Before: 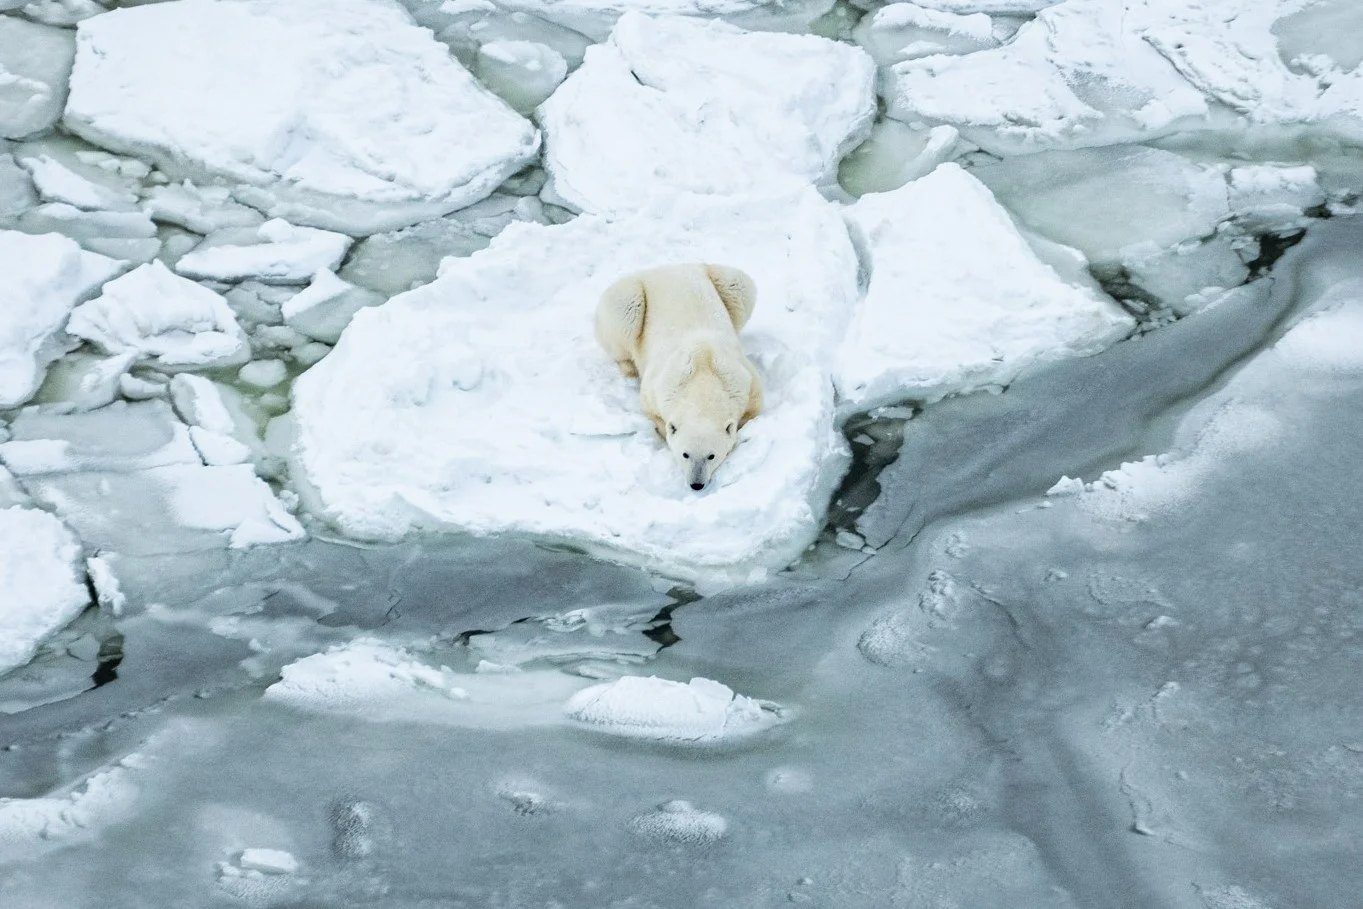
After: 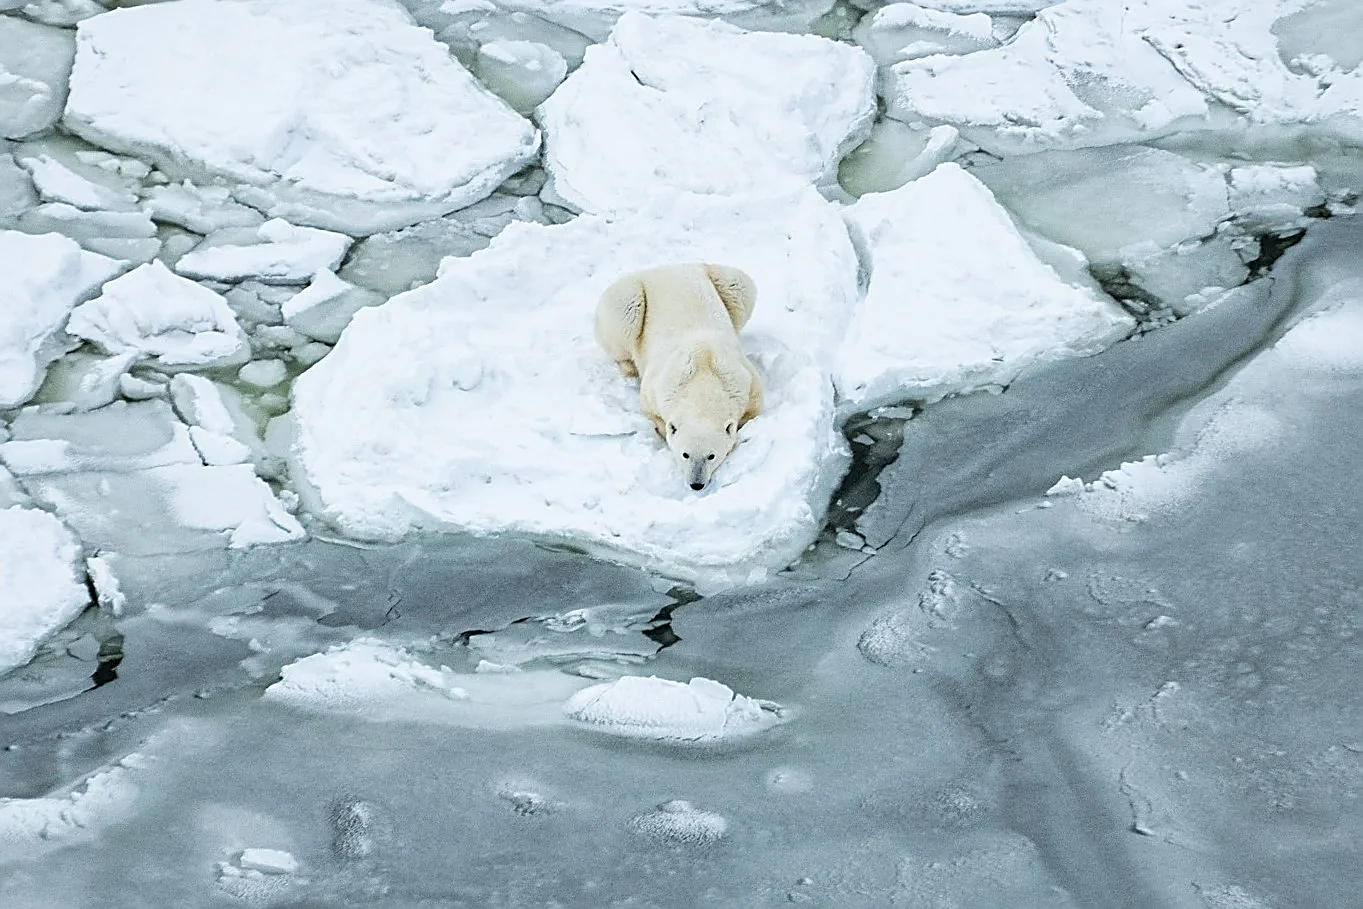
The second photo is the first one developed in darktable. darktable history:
sharpen: amount 0.89
exposure: exposure -0.001 EV, compensate exposure bias true, compensate highlight preservation false
